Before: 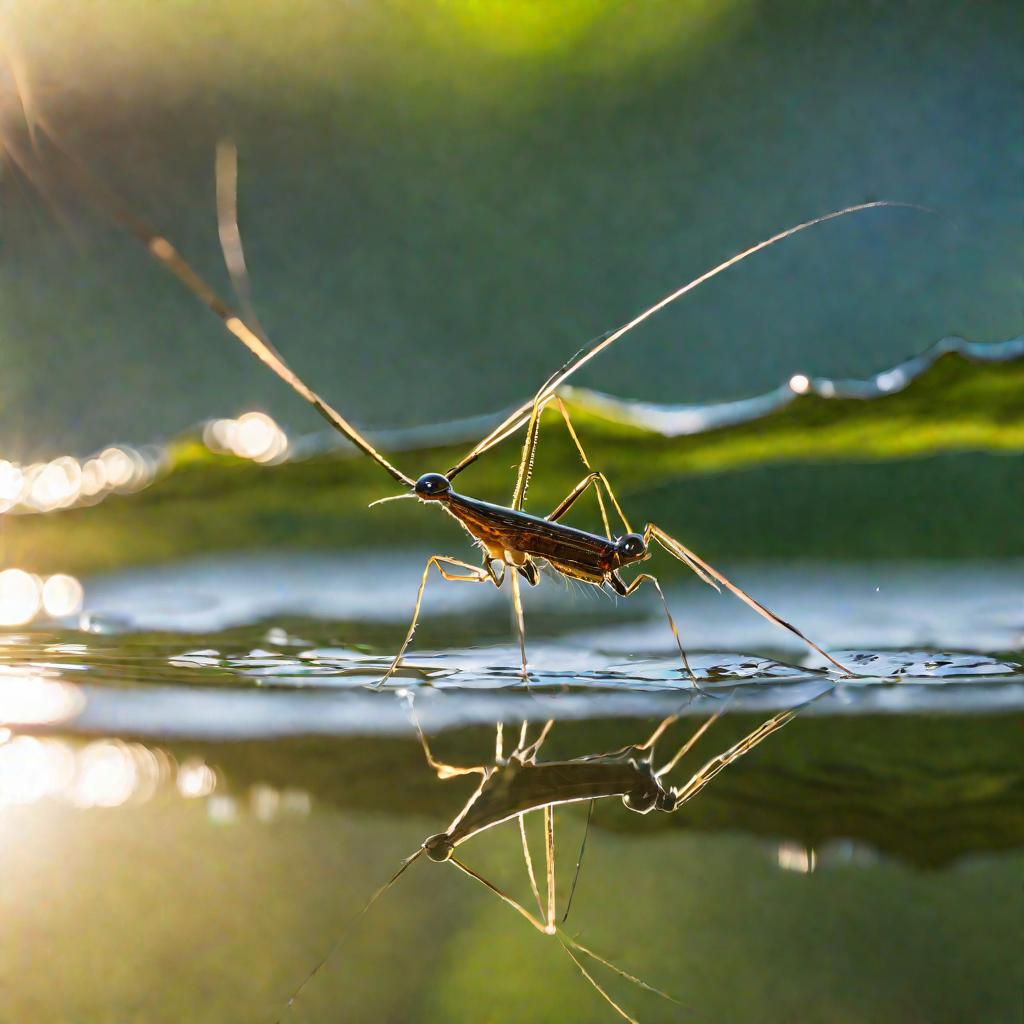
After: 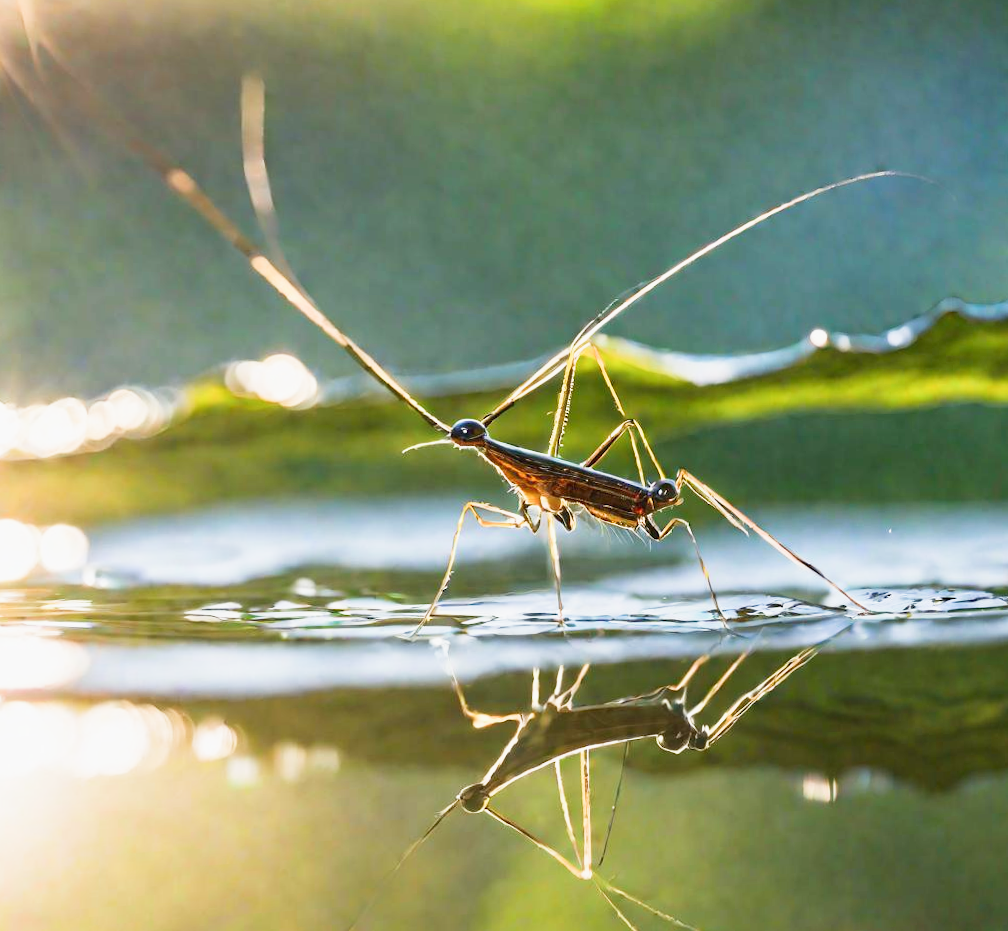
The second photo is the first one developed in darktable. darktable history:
exposure: black level correction 0, exposure 0.953 EV, compensate exposure bias true, compensate highlight preservation false
sigmoid: contrast 1.22, skew 0.65
rotate and perspective: rotation -0.013°, lens shift (vertical) -0.027, lens shift (horizontal) 0.178, crop left 0.016, crop right 0.989, crop top 0.082, crop bottom 0.918
